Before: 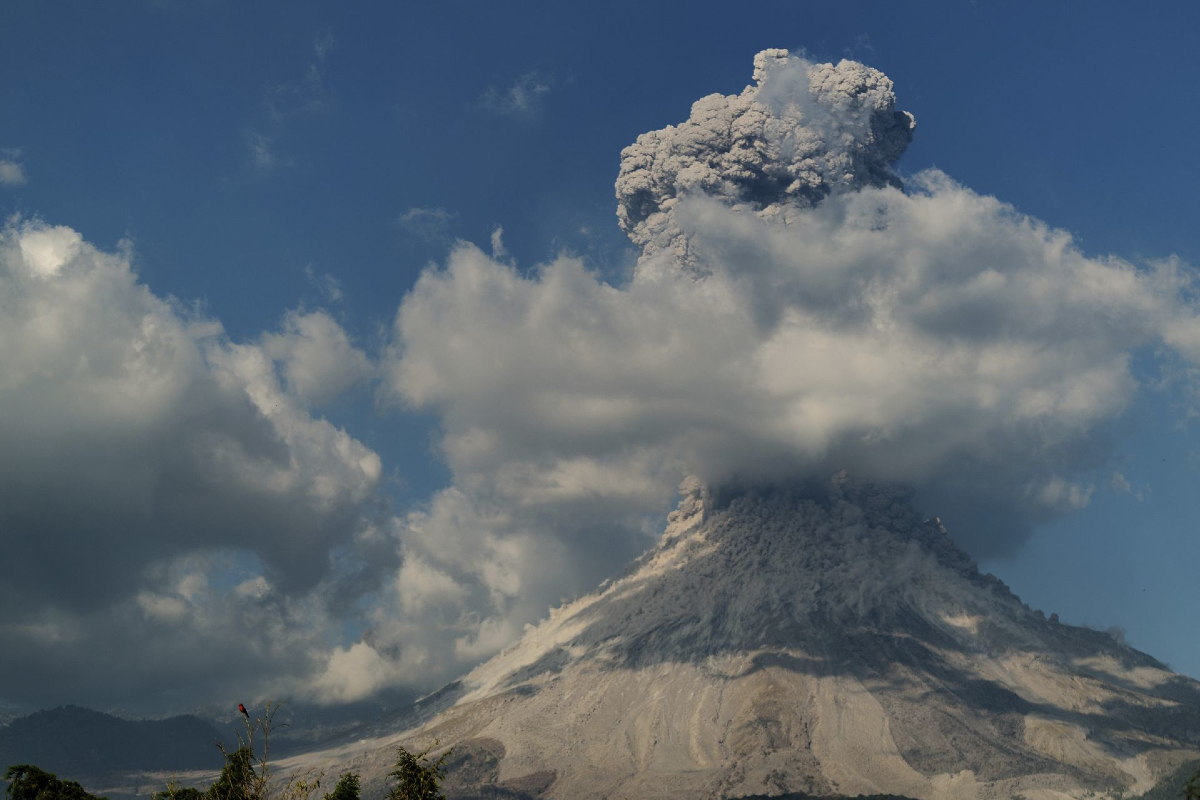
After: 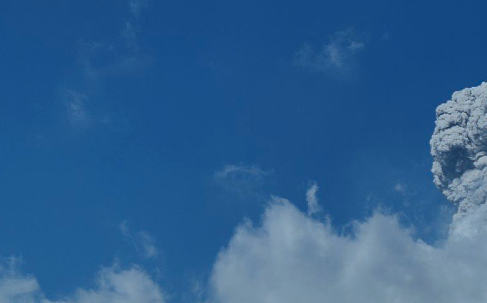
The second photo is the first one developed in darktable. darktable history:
color calibration: x 0.396, y 0.386, temperature 3669 K
crop: left 15.452%, top 5.459%, right 43.956%, bottom 56.62%
